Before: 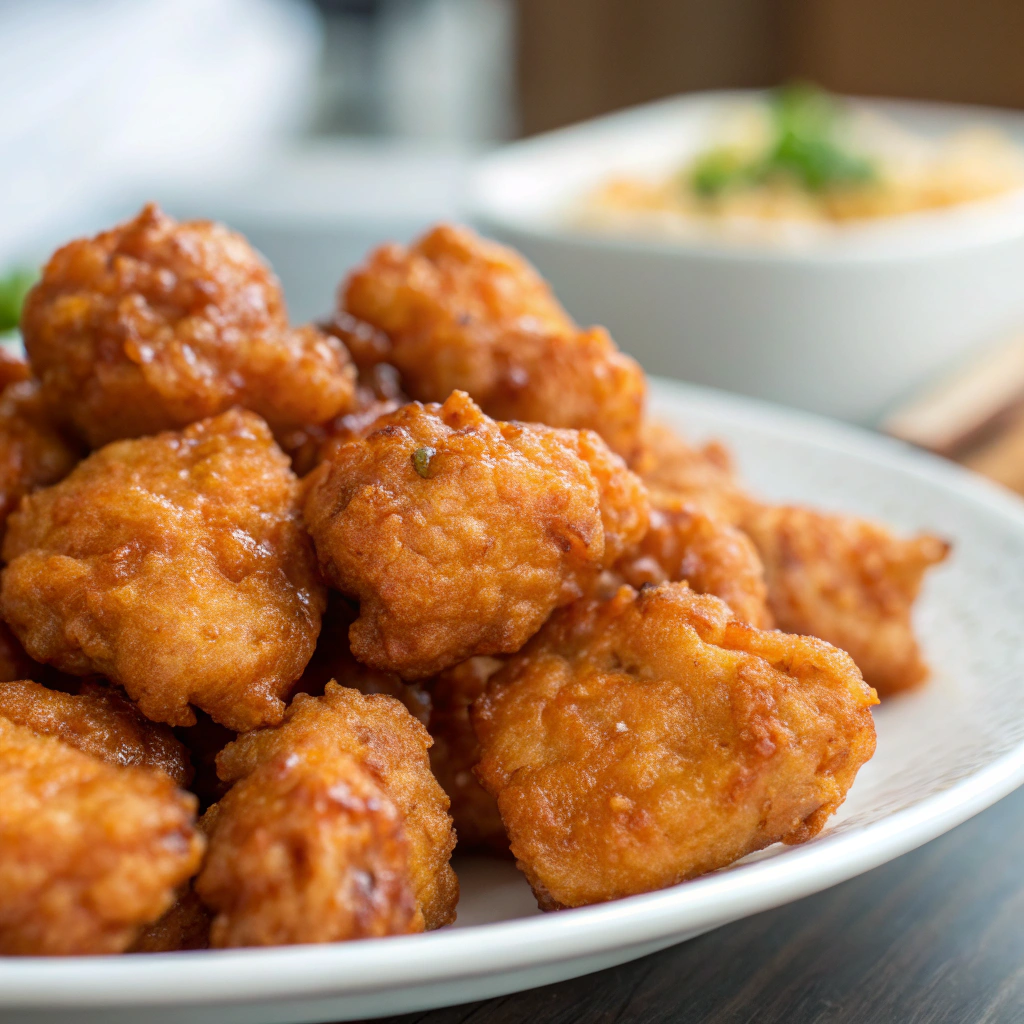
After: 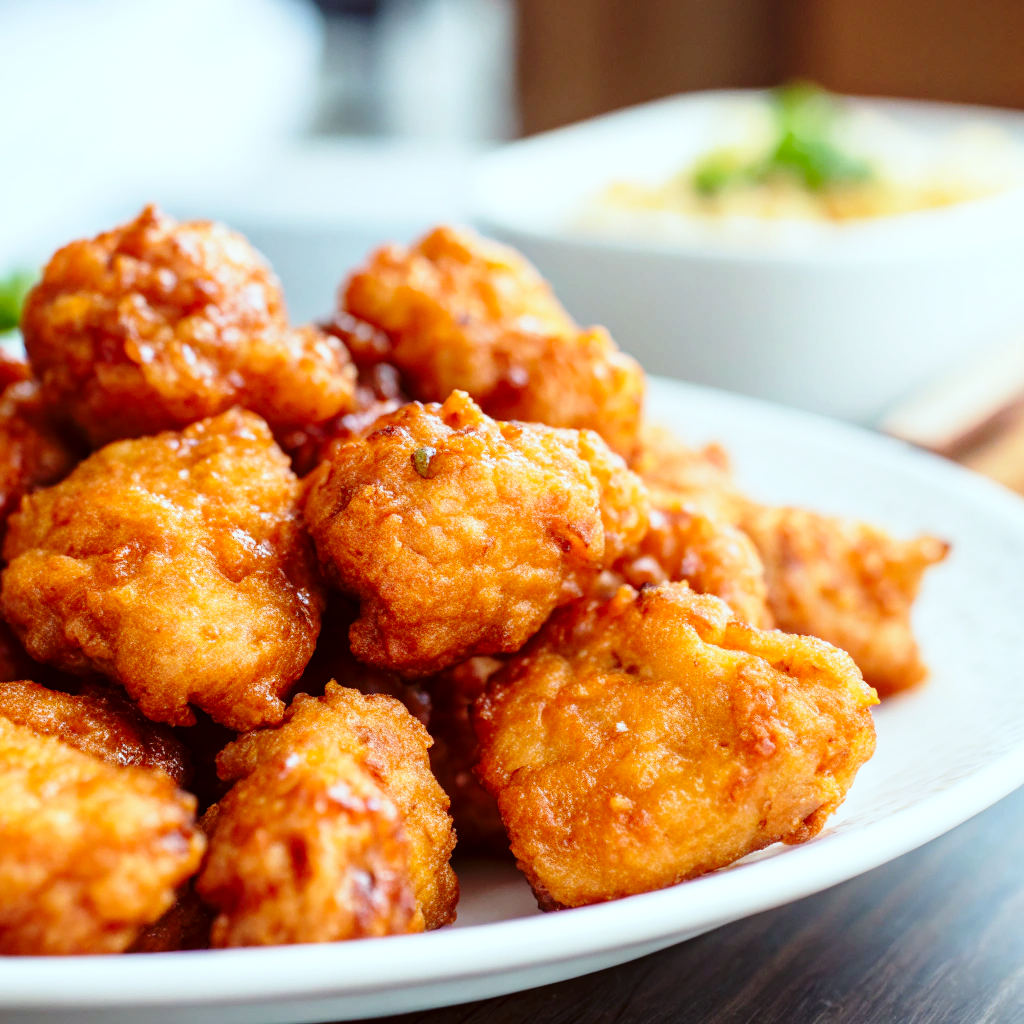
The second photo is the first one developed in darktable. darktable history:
color correction: highlights a* -4.98, highlights b* -3.76, shadows a* 3.83, shadows b* 4.08
color balance: gamma [0.9, 0.988, 0.975, 1.025], gain [1.05, 1, 1, 1]
base curve: curves: ch0 [(0, 0) (0.028, 0.03) (0.121, 0.232) (0.46, 0.748) (0.859, 0.968) (1, 1)], preserve colors none
